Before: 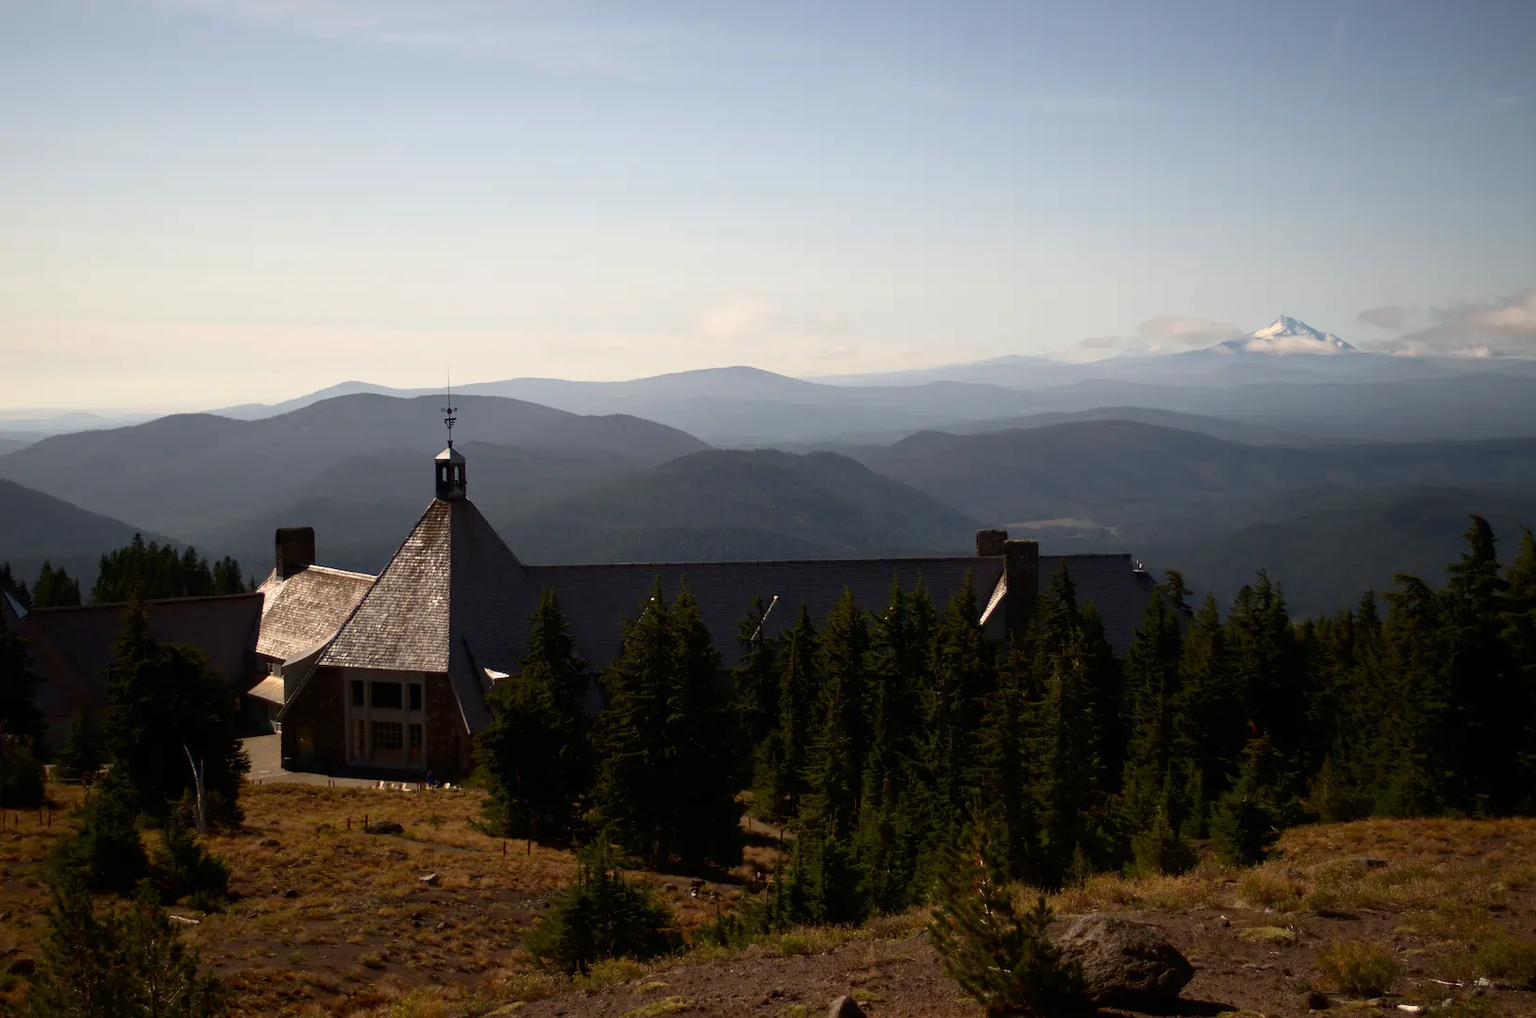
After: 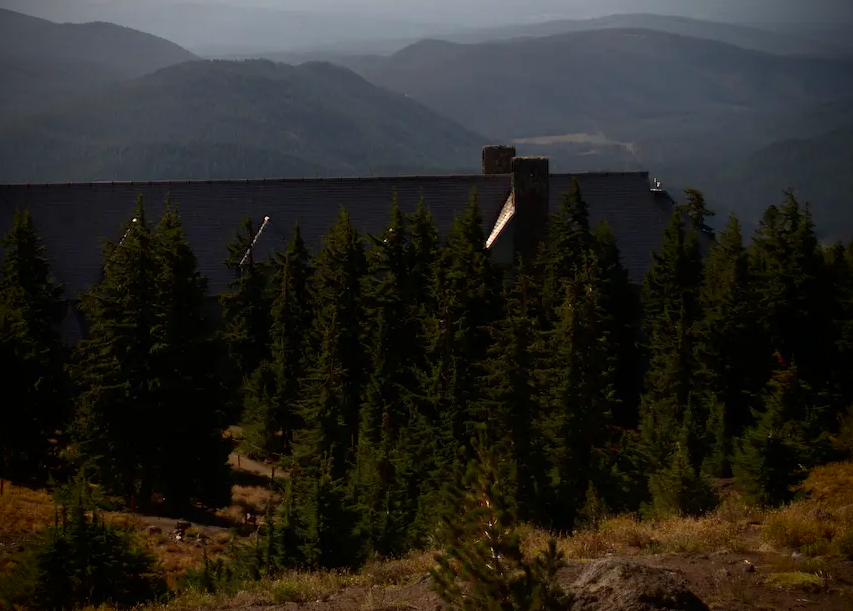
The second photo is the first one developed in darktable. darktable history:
crop: left 34.36%, top 38.704%, right 13.91%, bottom 5.335%
vignetting: fall-off radius 60.88%, brightness -1, saturation 0.489
